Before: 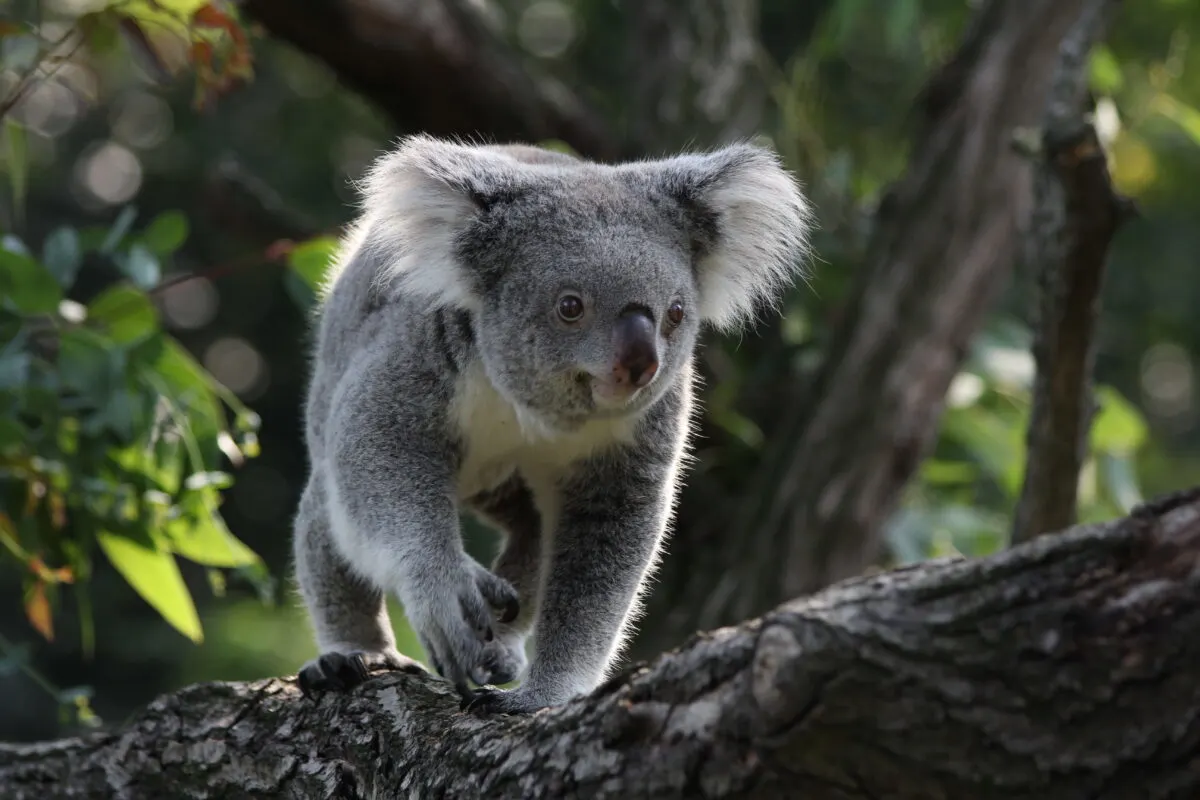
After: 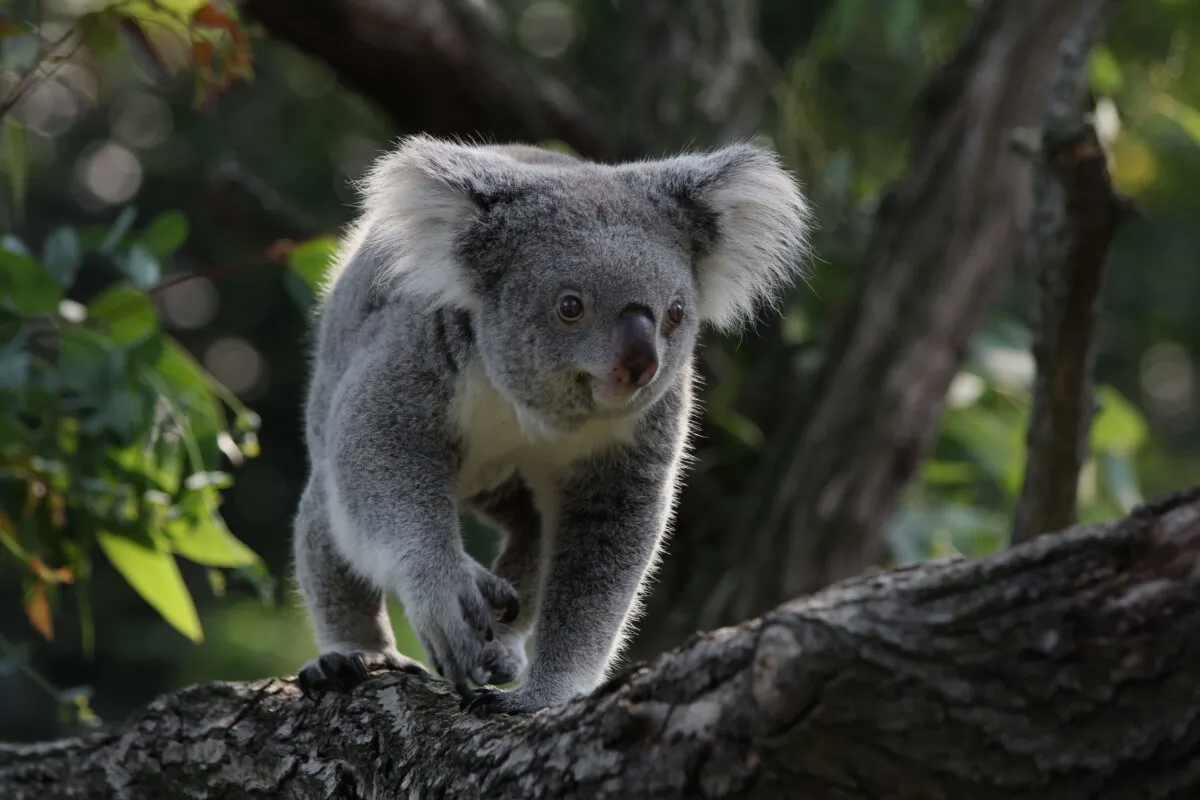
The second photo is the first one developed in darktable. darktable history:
base curve: curves: ch0 [(0, 0) (0.74, 0.67) (1, 1)]
exposure: exposure -0.21 EV, compensate highlight preservation false
